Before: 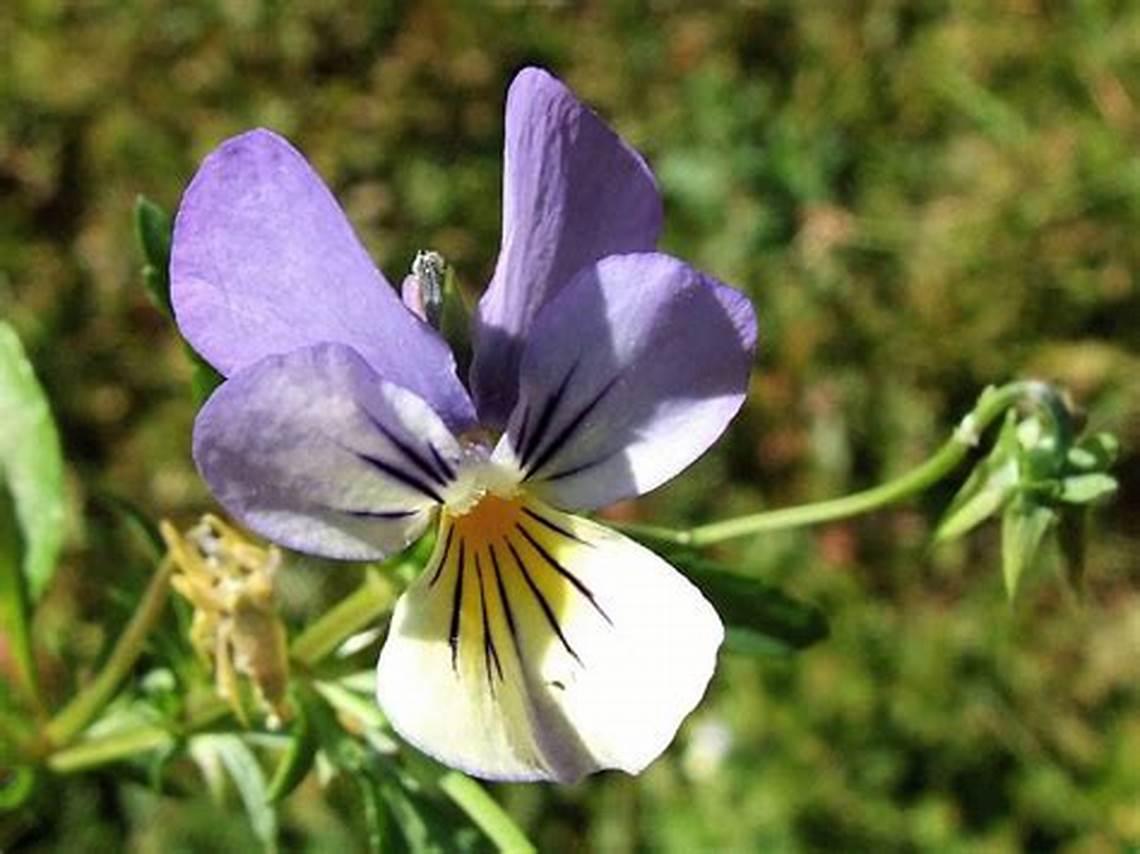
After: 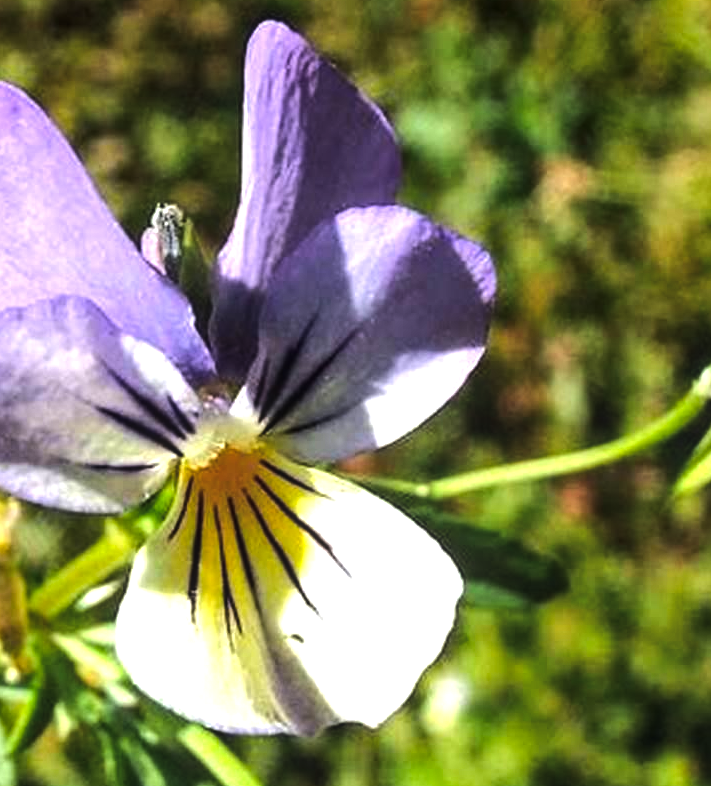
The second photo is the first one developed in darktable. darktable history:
color balance rgb: global offset › luminance 0.71%, perceptual saturation grading › global saturation -11.5%, perceptual brilliance grading › highlights 17.77%, perceptual brilliance grading › mid-tones 31.71%, perceptual brilliance grading › shadows -31.01%, global vibrance 50%
local contrast: on, module defaults
crop and rotate: left 22.918%, top 5.629%, right 14.711%, bottom 2.247%
